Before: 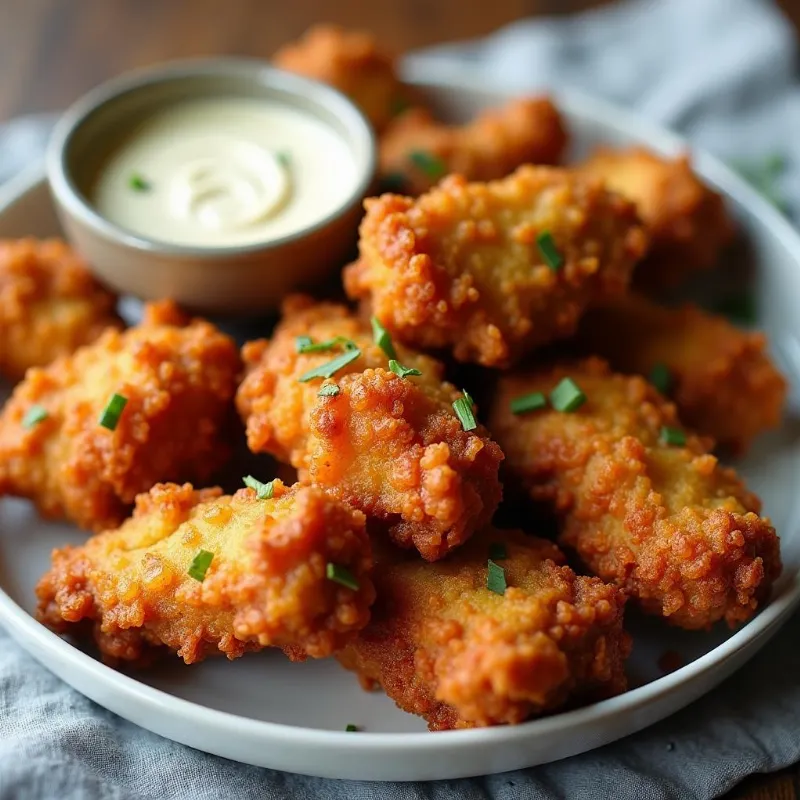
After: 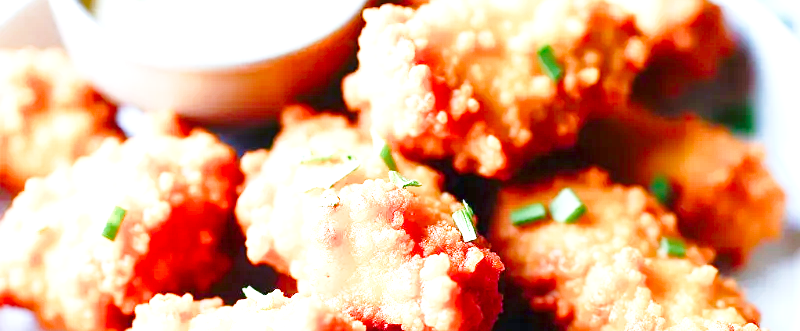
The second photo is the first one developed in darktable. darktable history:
base curve: curves: ch0 [(0, 0) (0.028, 0.03) (0.121, 0.232) (0.46, 0.748) (0.859, 0.968) (1, 1)], preserve colors none
crop and rotate: top 23.664%, bottom 34.941%
color balance rgb: perceptual saturation grading › global saturation 20%, perceptual saturation grading › highlights -50.111%, perceptual saturation grading › shadows 30.024%, global vibrance 20%
tone equalizer: edges refinement/feathering 500, mask exposure compensation -1.57 EV, preserve details no
exposure: black level correction 0, exposure 1.988 EV, compensate highlight preservation false
color calibration: illuminant as shot in camera, x 0.379, y 0.398, temperature 4143.54 K
color correction: highlights a* -0.286, highlights b* -0.085
